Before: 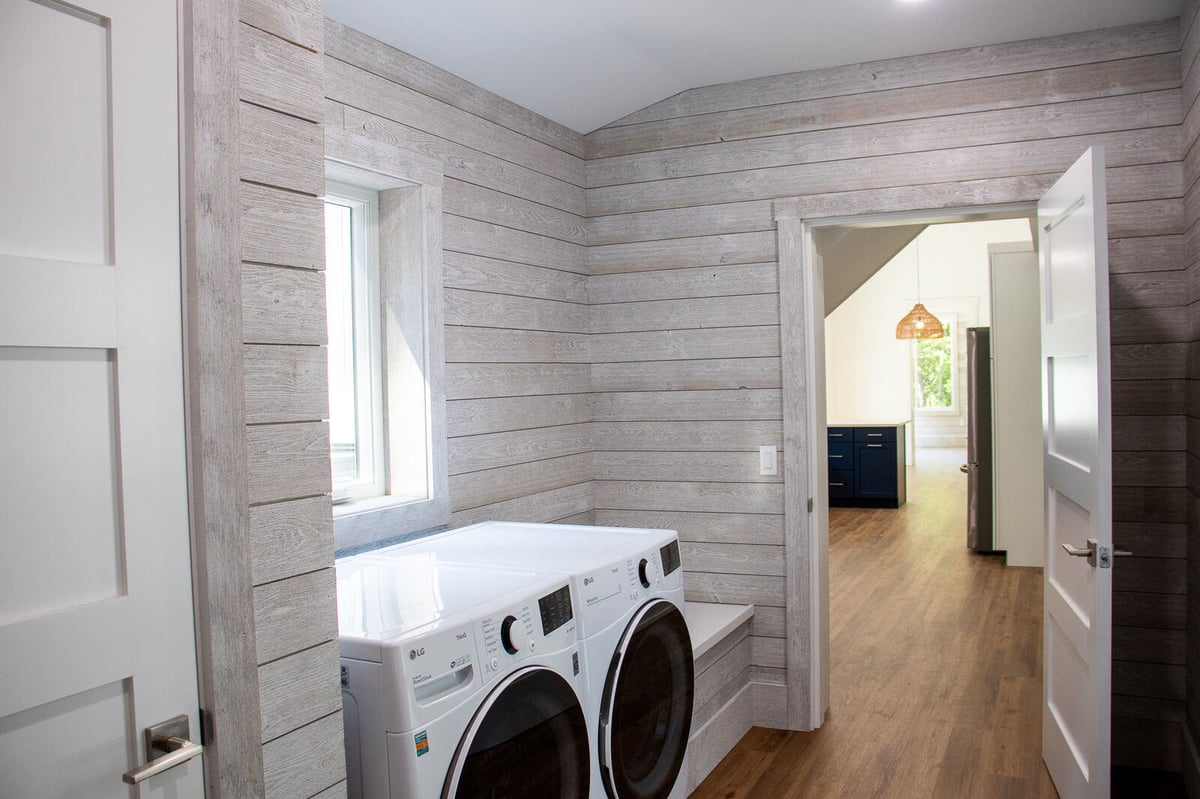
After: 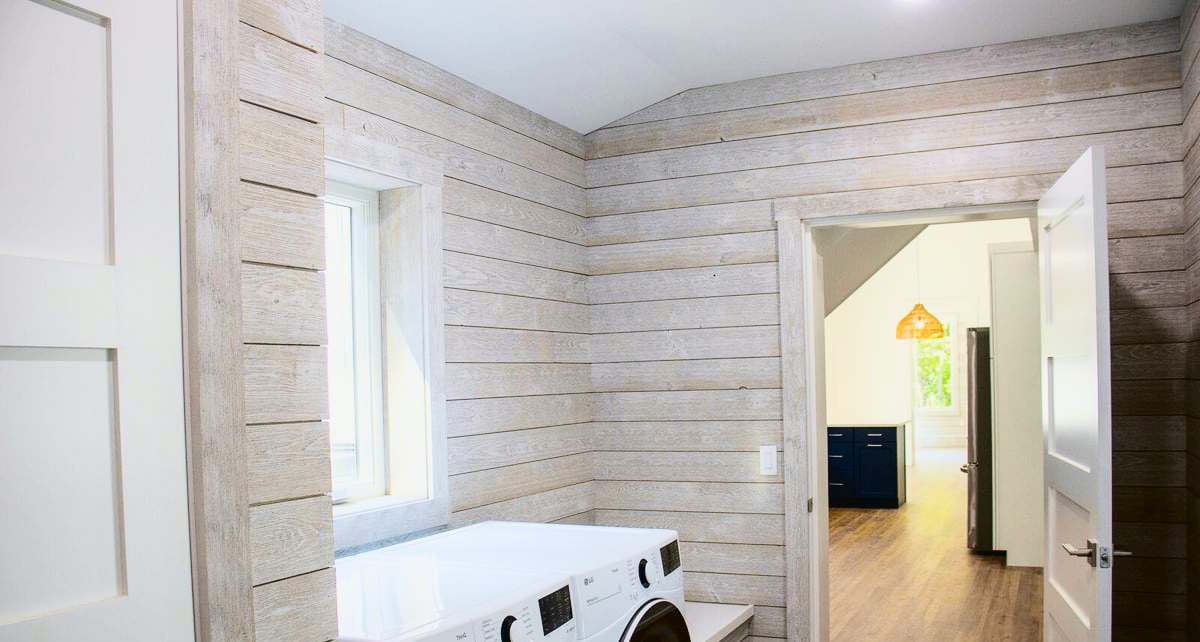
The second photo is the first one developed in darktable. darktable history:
crop: bottom 19.581%
tone curve: curves: ch0 [(0.003, 0.023) (0.071, 0.052) (0.236, 0.197) (0.466, 0.557) (0.644, 0.748) (0.803, 0.88) (0.994, 0.968)]; ch1 [(0, 0) (0.262, 0.227) (0.417, 0.386) (0.469, 0.467) (0.502, 0.498) (0.528, 0.53) (0.573, 0.57) (0.605, 0.621) (0.644, 0.671) (0.686, 0.728) (0.994, 0.987)]; ch2 [(0, 0) (0.262, 0.188) (0.385, 0.353) (0.427, 0.424) (0.495, 0.493) (0.515, 0.534) (0.547, 0.556) (0.589, 0.613) (0.644, 0.748) (1, 1)], color space Lab, independent channels, preserve colors none
